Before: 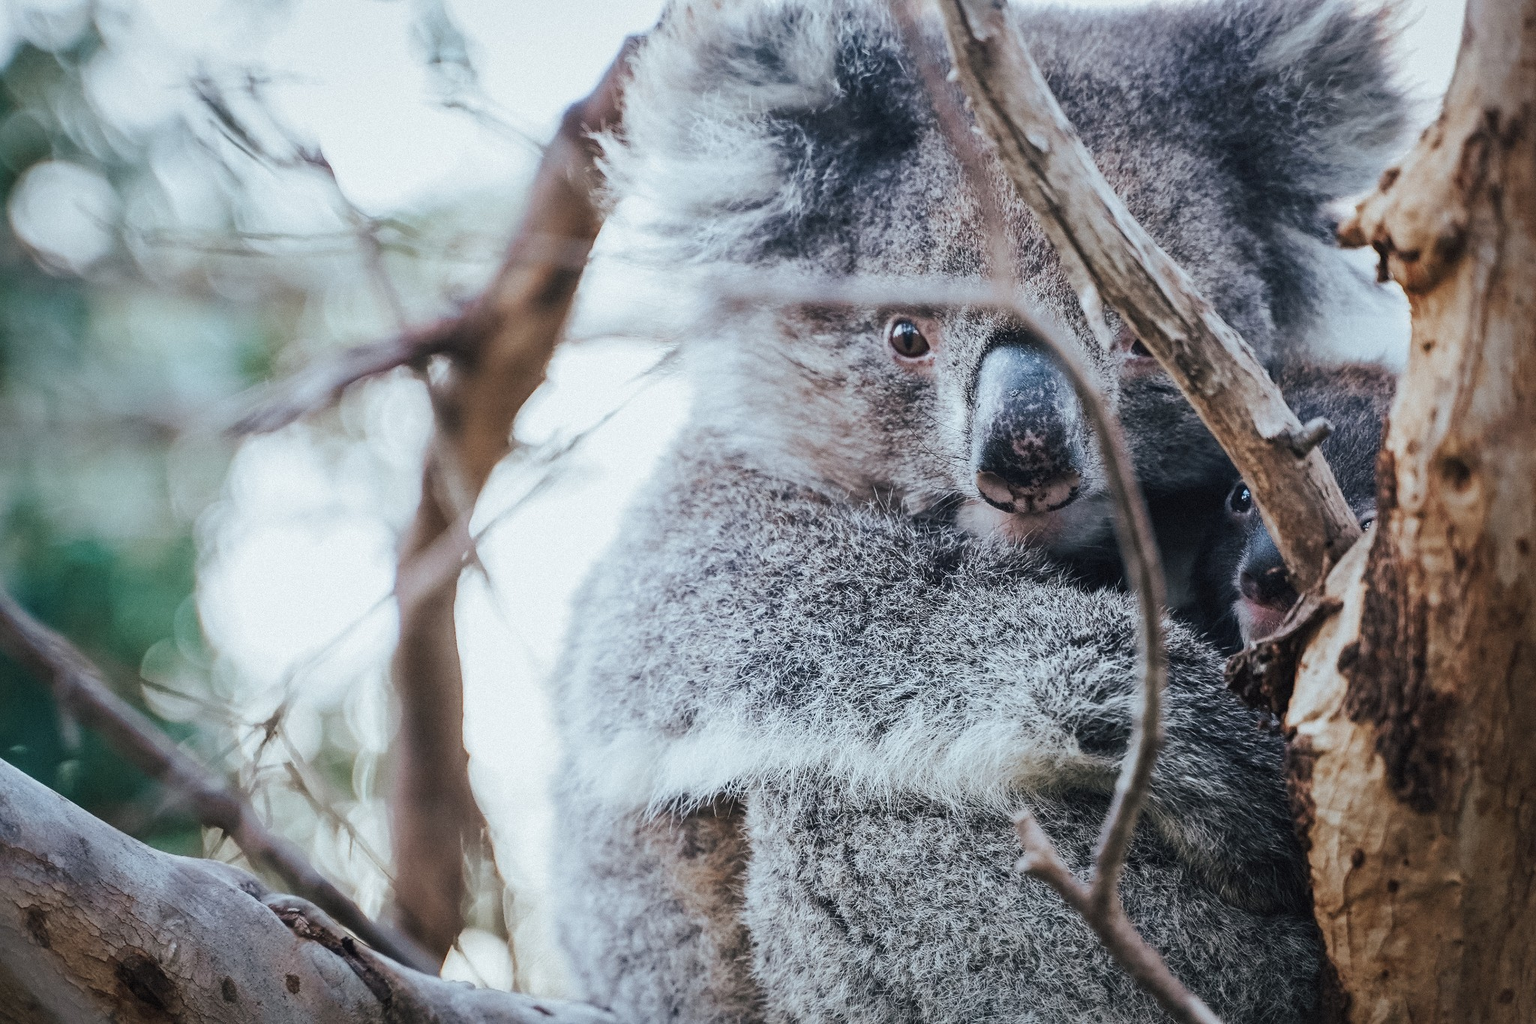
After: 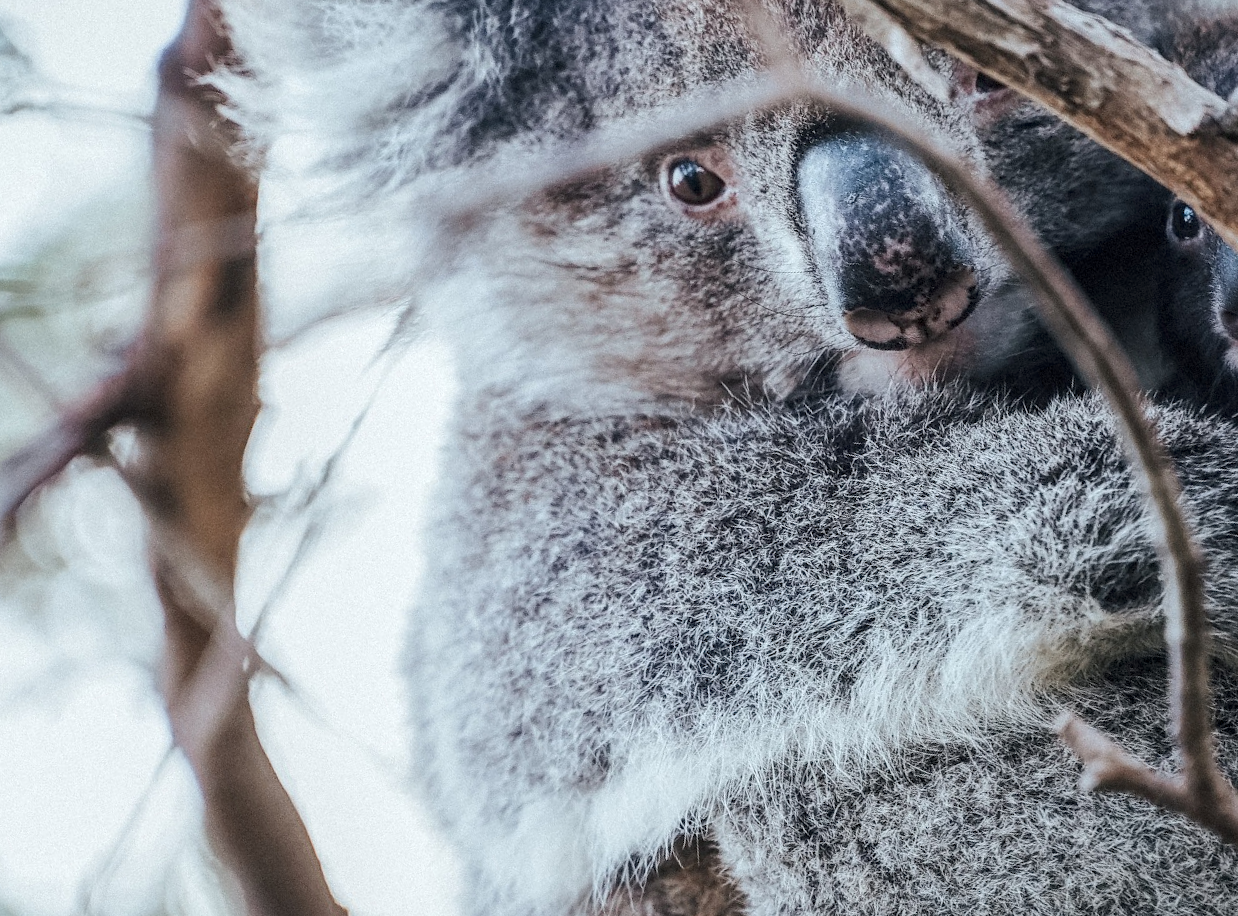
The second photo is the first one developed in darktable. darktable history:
crop and rotate: angle 21.04°, left 6.74%, right 4.256%, bottom 1.17%
local contrast: on, module defaults
